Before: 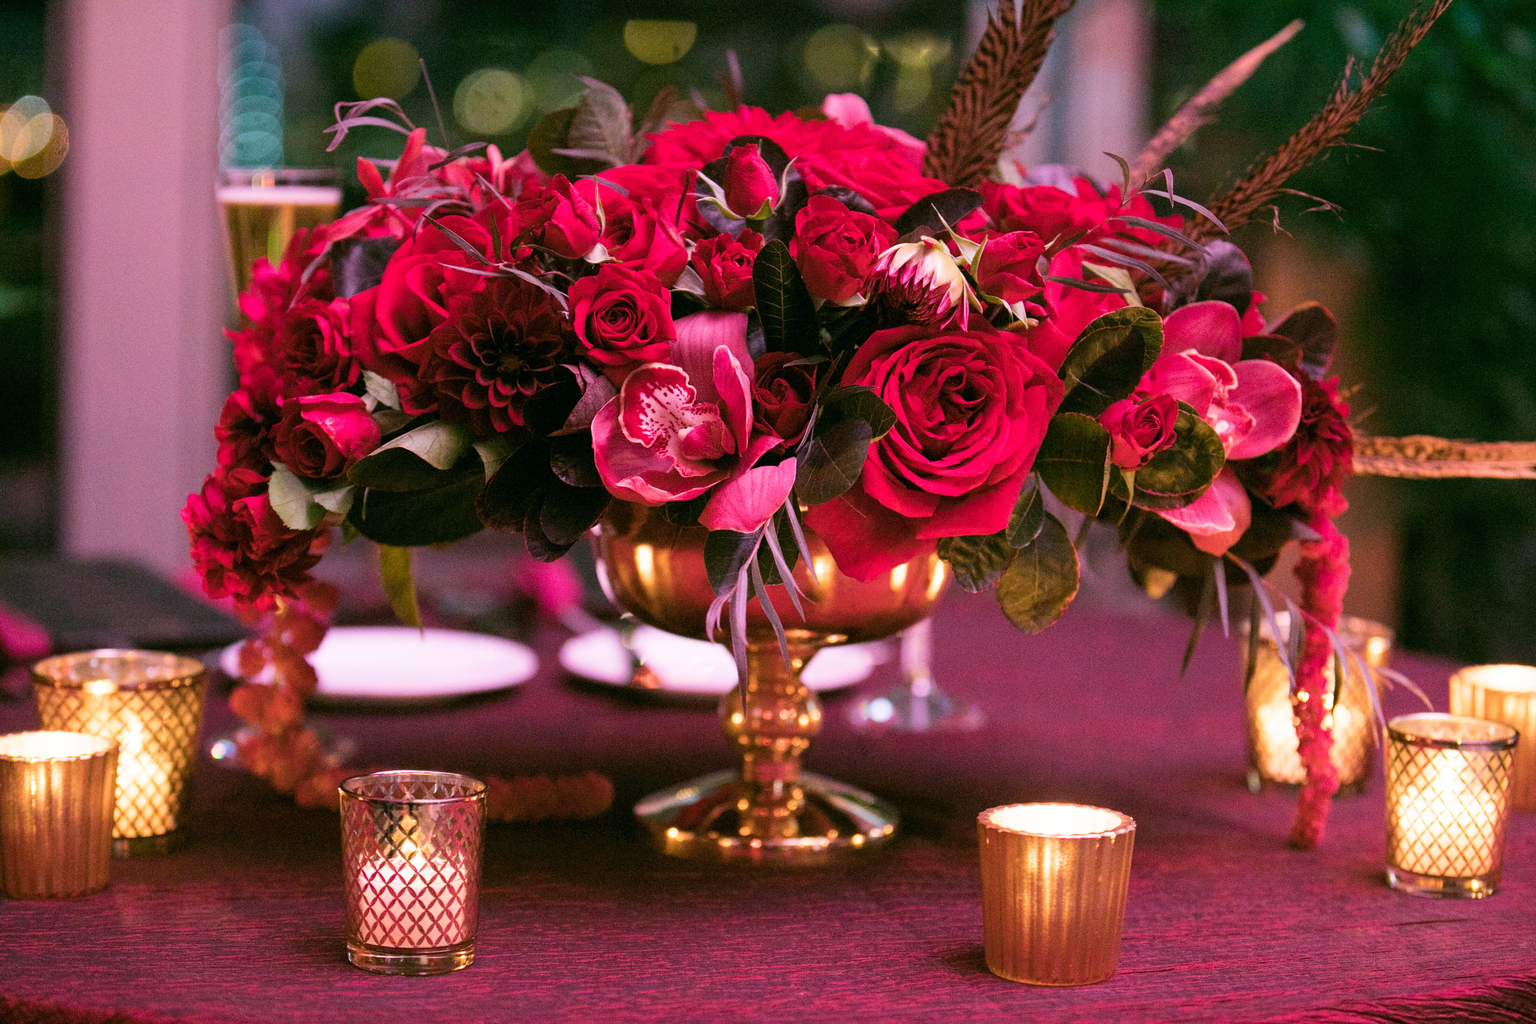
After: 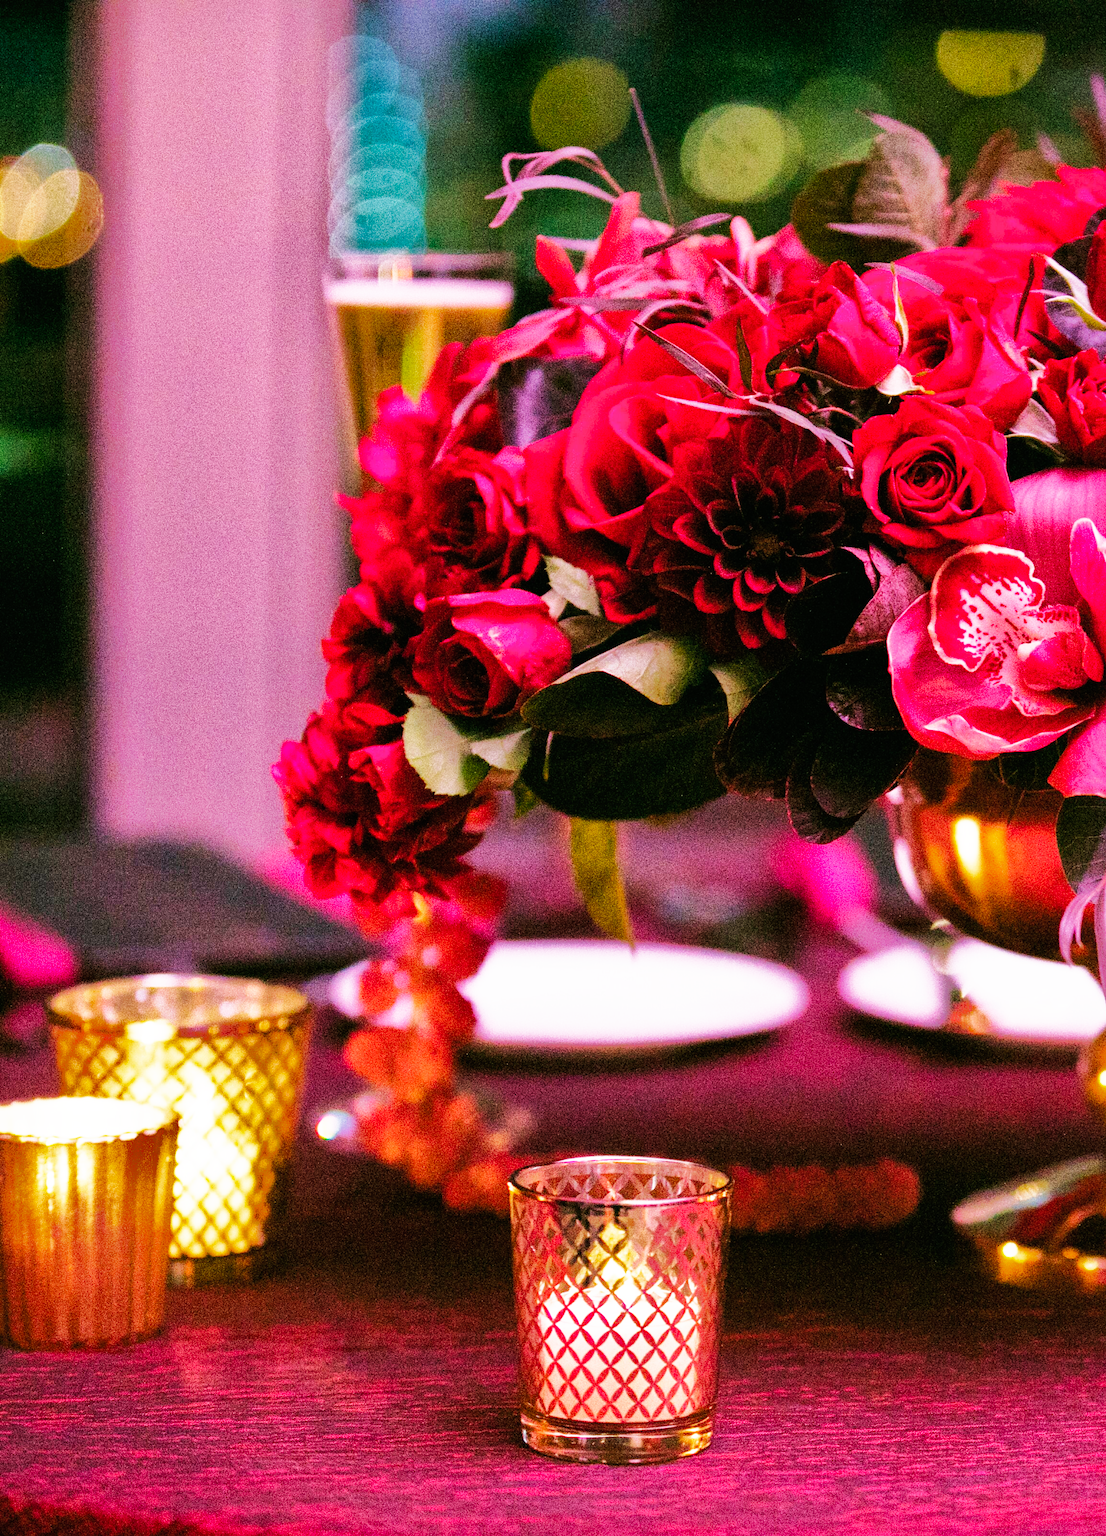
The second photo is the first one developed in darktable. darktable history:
crop and rotate: left 0.002%, top 0%, right 51.976%
velvia: on, module defaults
shadows and highlights: shadows 25.06, highlights -69.69
base curve: curves: ch0 [(0, 0) (0.007, 0.004) (0.027, 0.03) (0.046, 0.07) (0.207, 0.54) (0.442, 0.872) (0.673, 0.972) (1, 1)], preserve colors none
